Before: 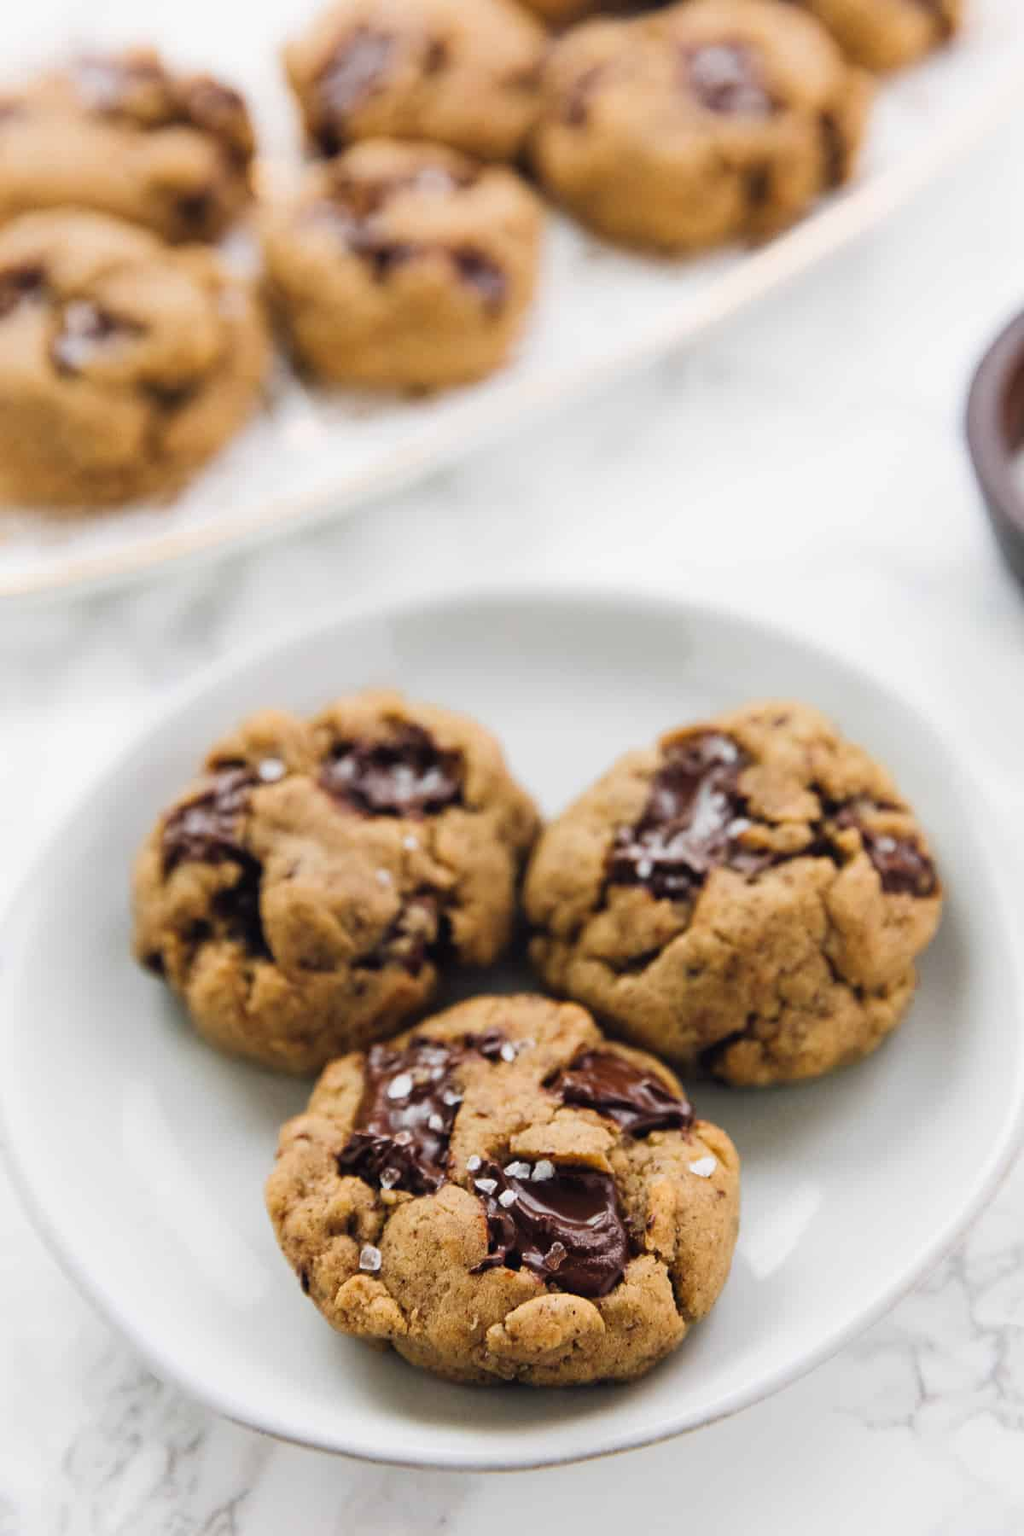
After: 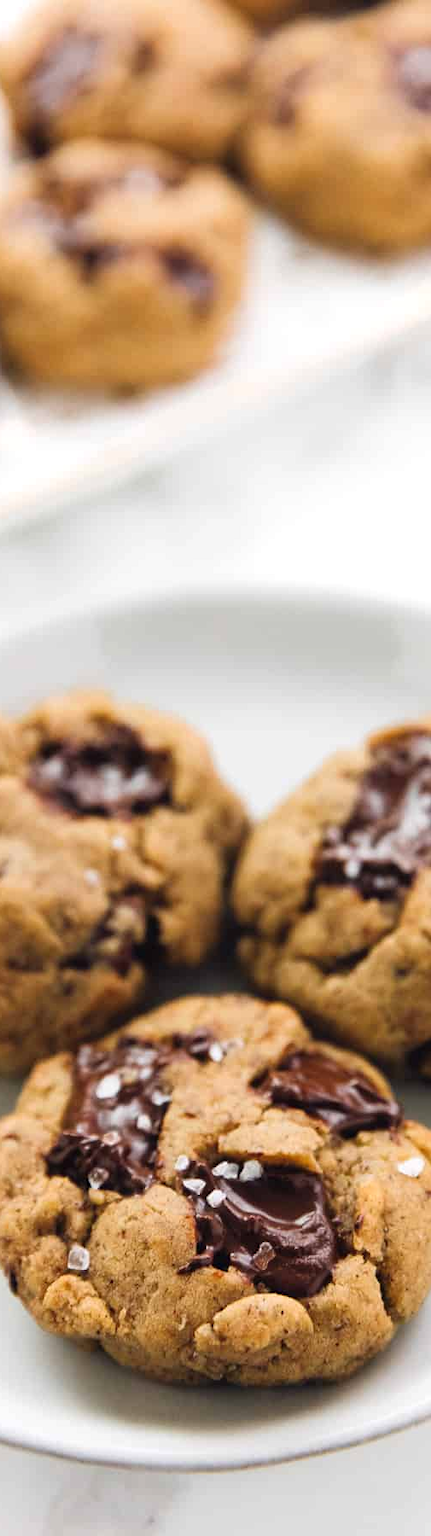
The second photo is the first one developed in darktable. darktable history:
exposure: black level correction 0, exposure 0.2 EV, compensate exposure bias true, compensate highlight preservation false
crop: left 28.583%, right 29.231%
